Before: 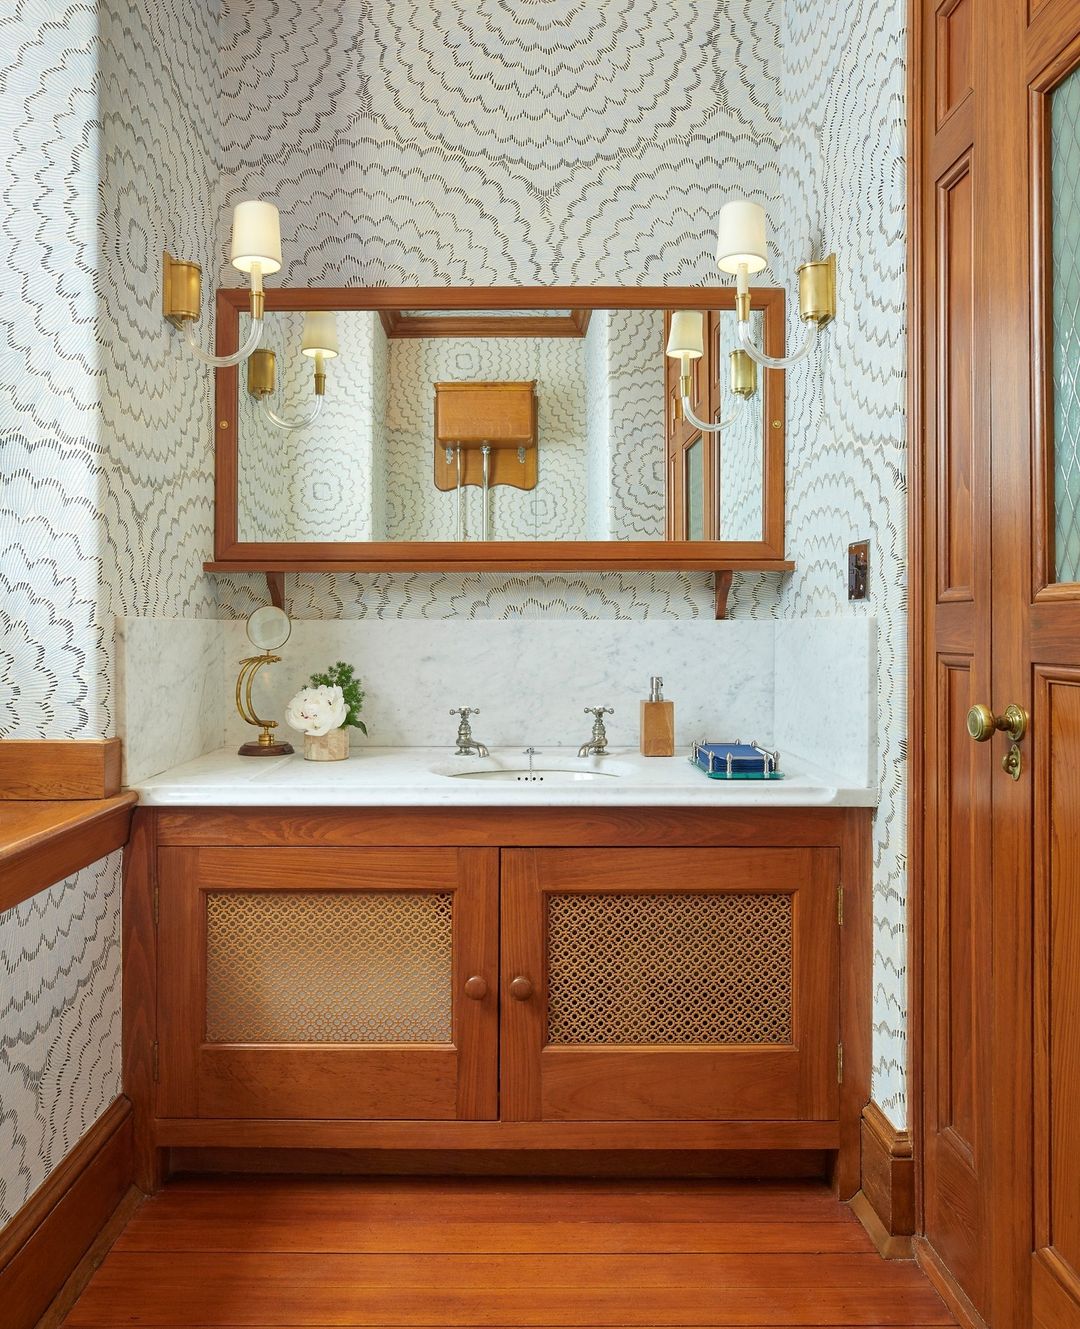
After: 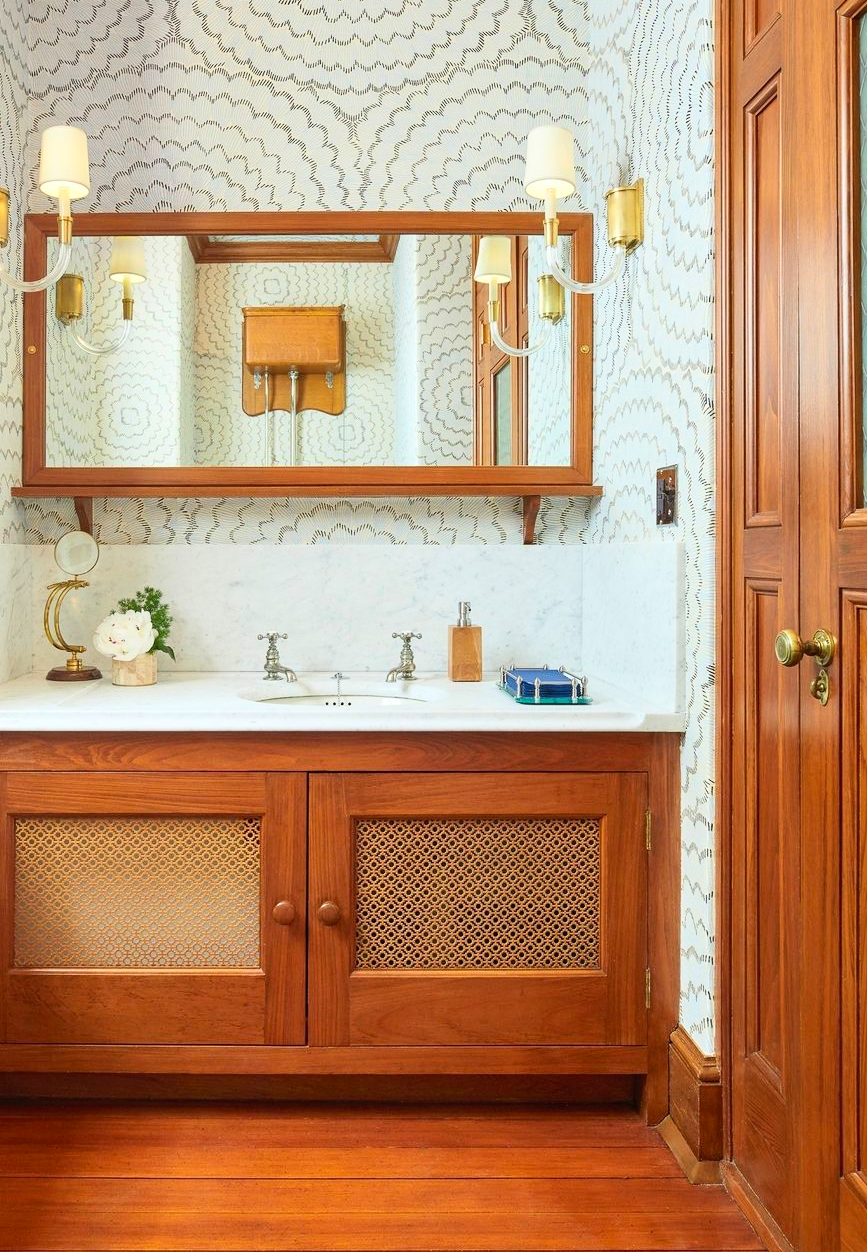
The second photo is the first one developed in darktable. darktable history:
contrast brightness saturation: contrast 0.2, brightness 0.16, saturation 0.22
crop and rotate: left 17.959%, top 5.771%, right 1.742%
white balance: emerald 1
